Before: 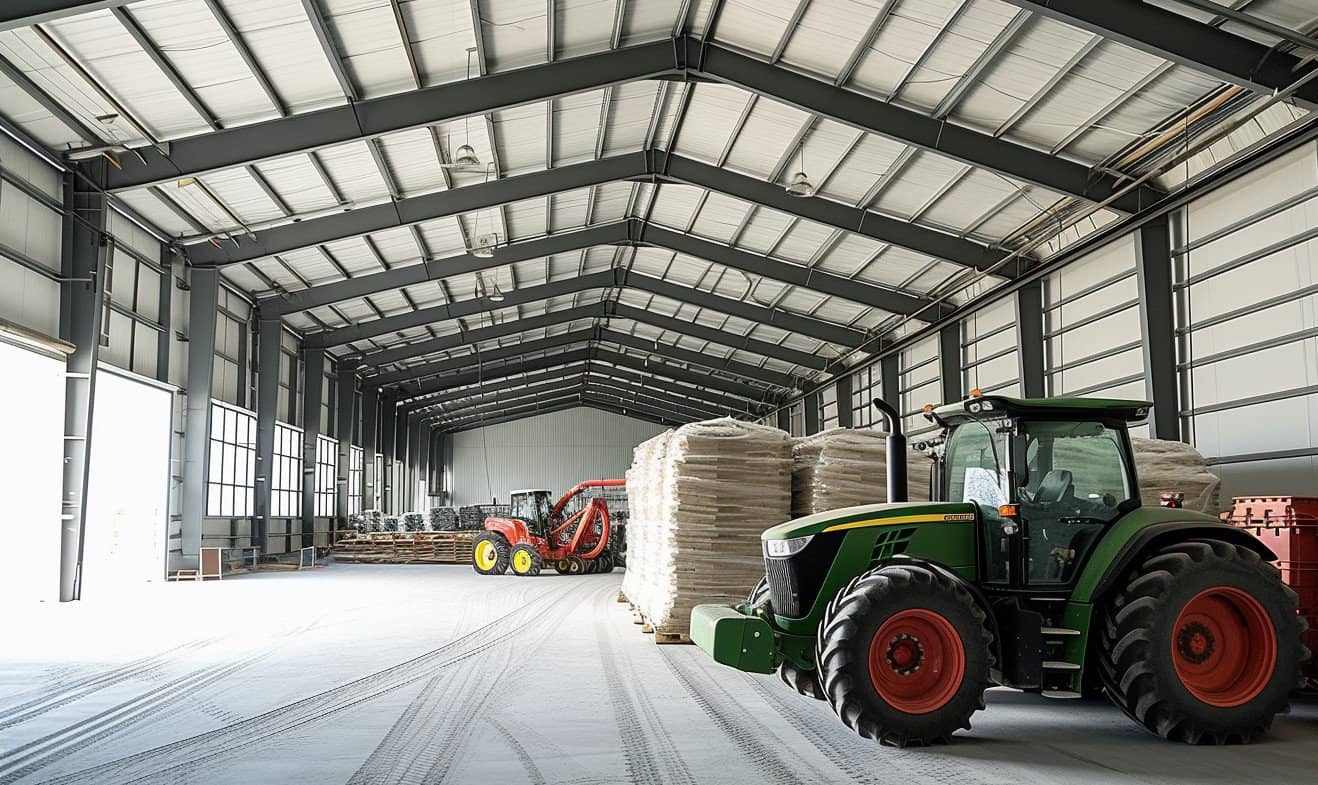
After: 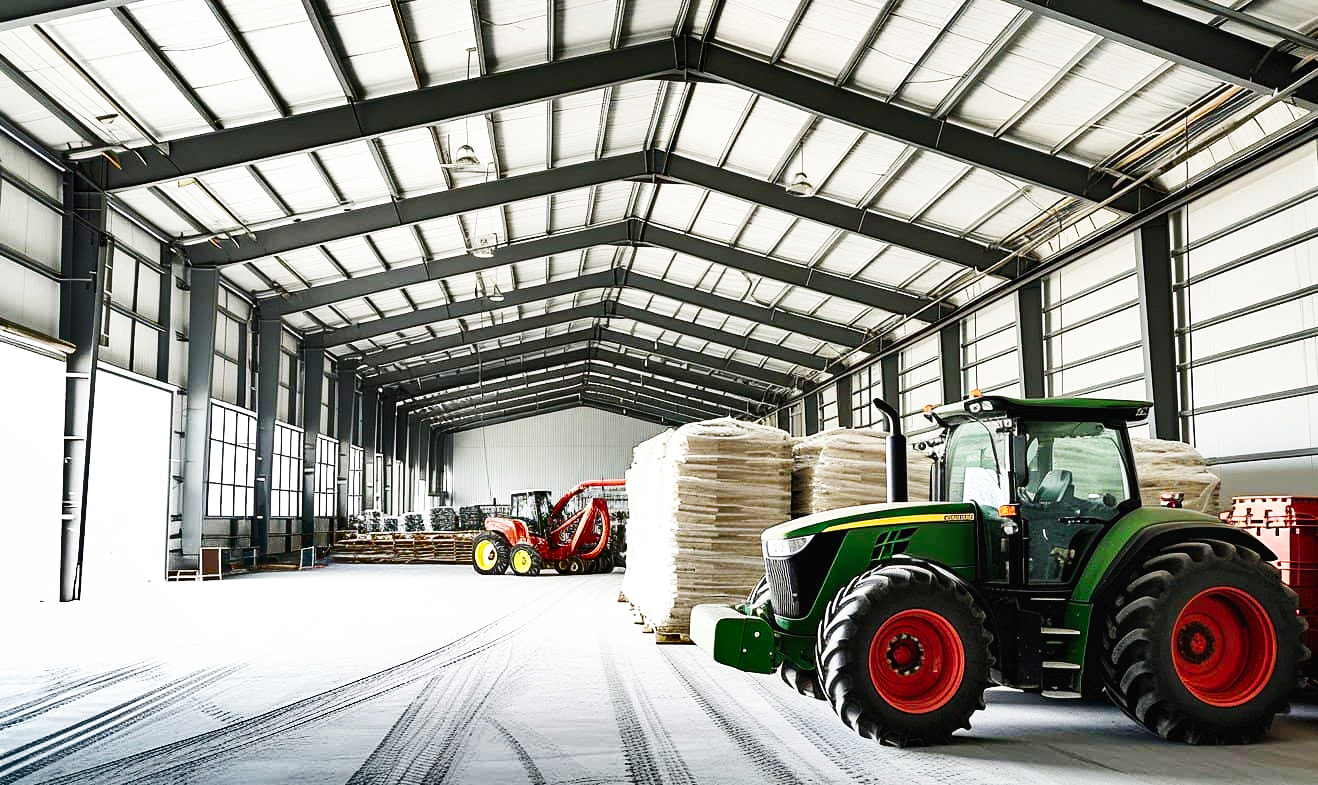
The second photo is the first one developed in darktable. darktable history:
shadows and highlights: shadows 20.91, highlights -82.73, soften with gaussian
base curve: curves: ch0 [(0, 0.003) (0.001, 0.002) (0.006, 0.004) (0.02, 0.022) (0.048, 0.086) (0.094, 0.234) (0.162, 0.431) (0.258, 0.629) (0.385, 0.8) (0.548, 0.918) (0.751, 0.988) (1, 1)], preserve colors none
